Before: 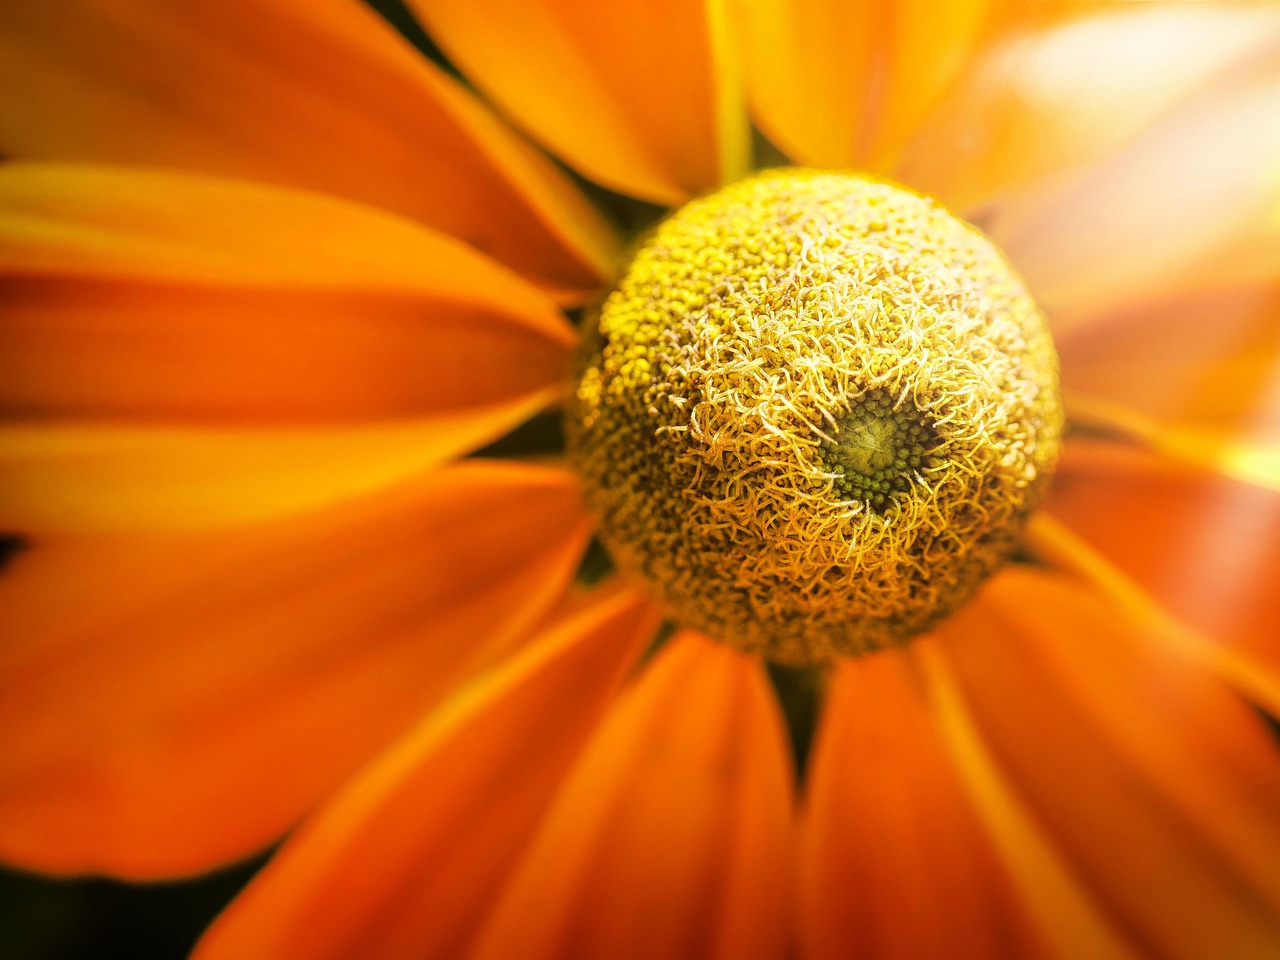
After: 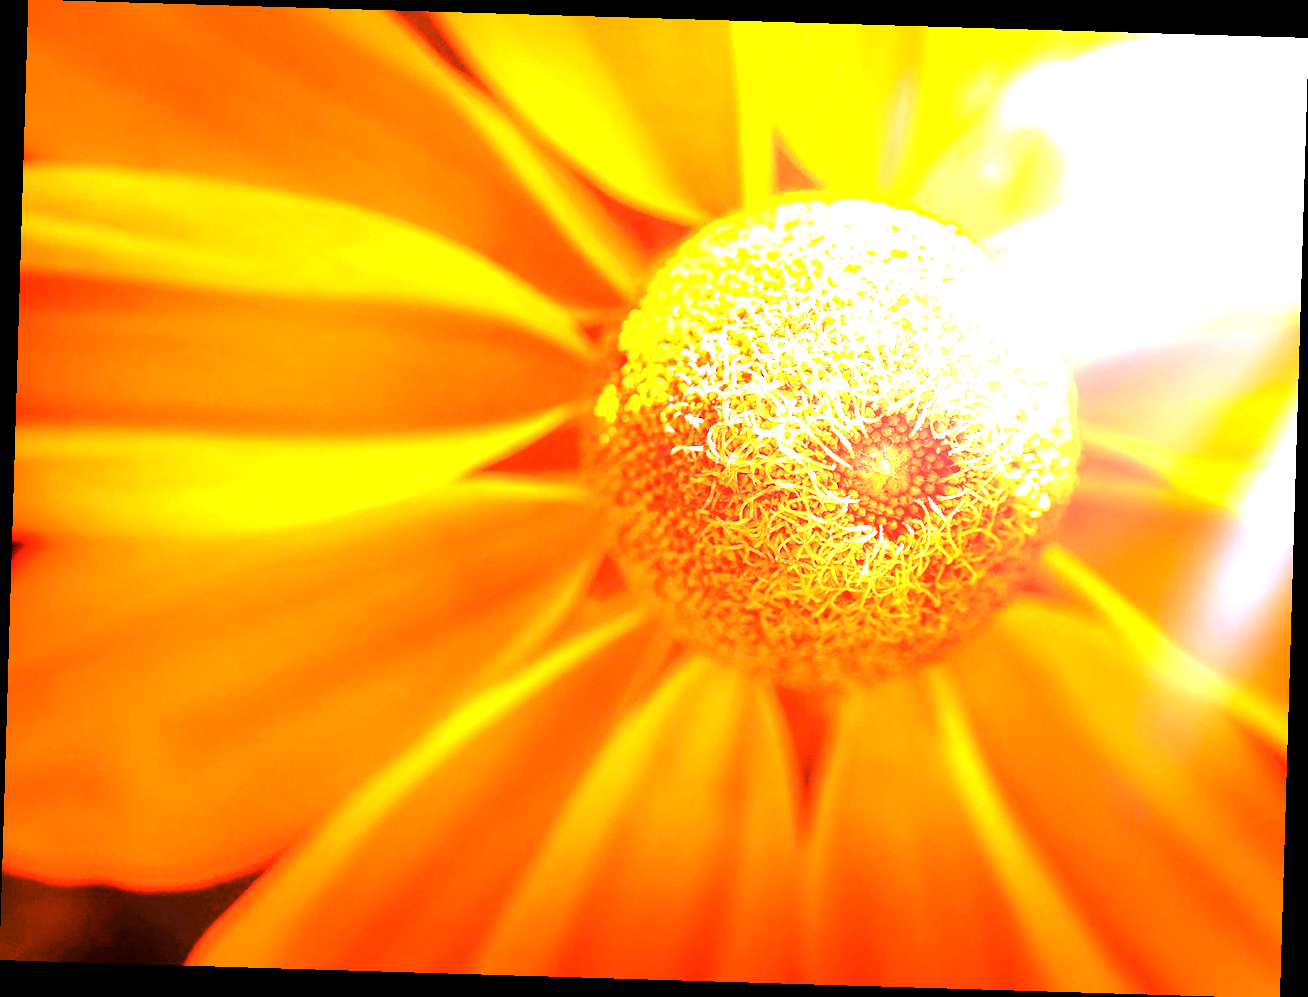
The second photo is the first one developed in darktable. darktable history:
white balance: red 4.26, blue 1.802
exposure: black level correction 0.001, exposure 1.719 EV, compensate exposure bias true, compensate highlight preservation false
rotate and perspective: rotation 1.72°, automatic cropping off
